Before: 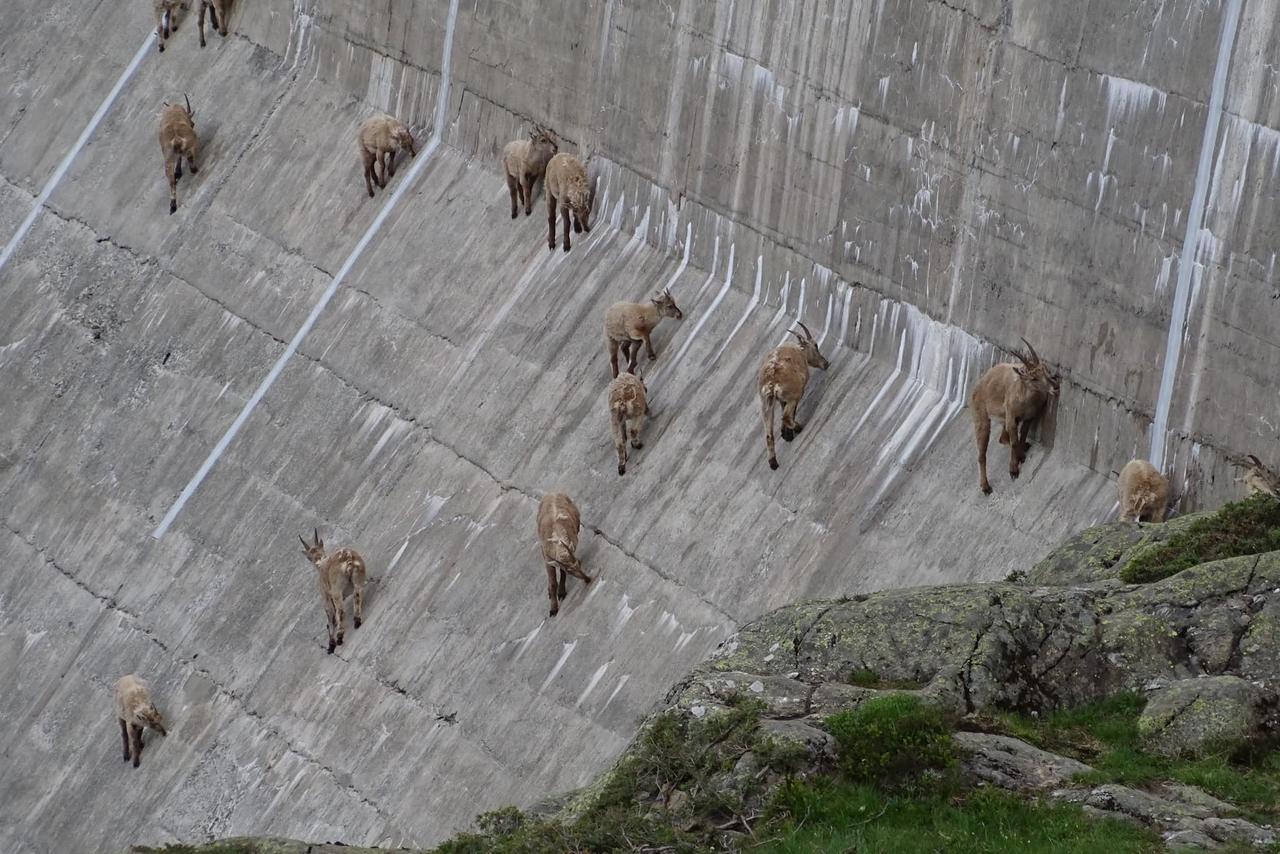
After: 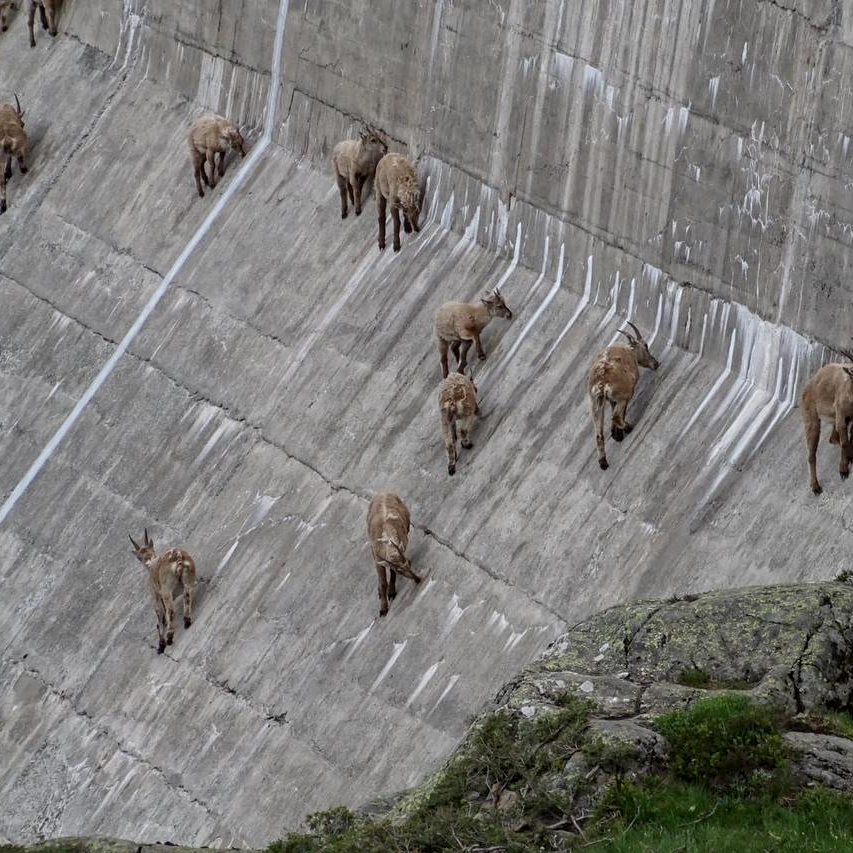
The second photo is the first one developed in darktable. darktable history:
crop and rotate: left 13.342%, right 19.991%
local contrast: on, module defaults
